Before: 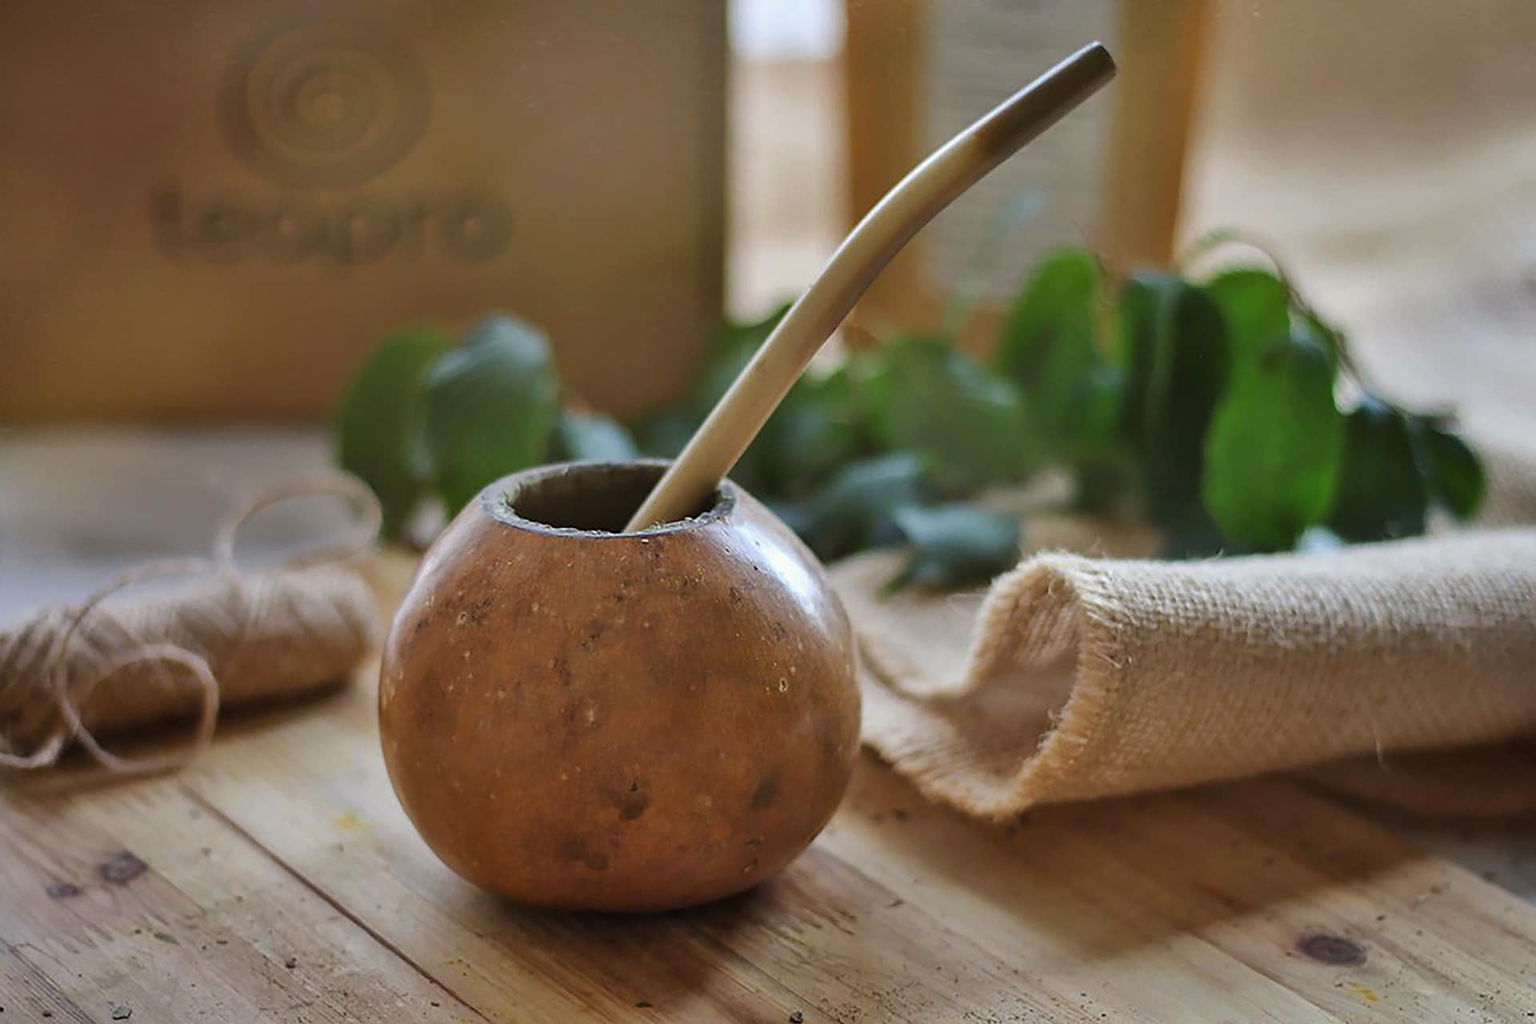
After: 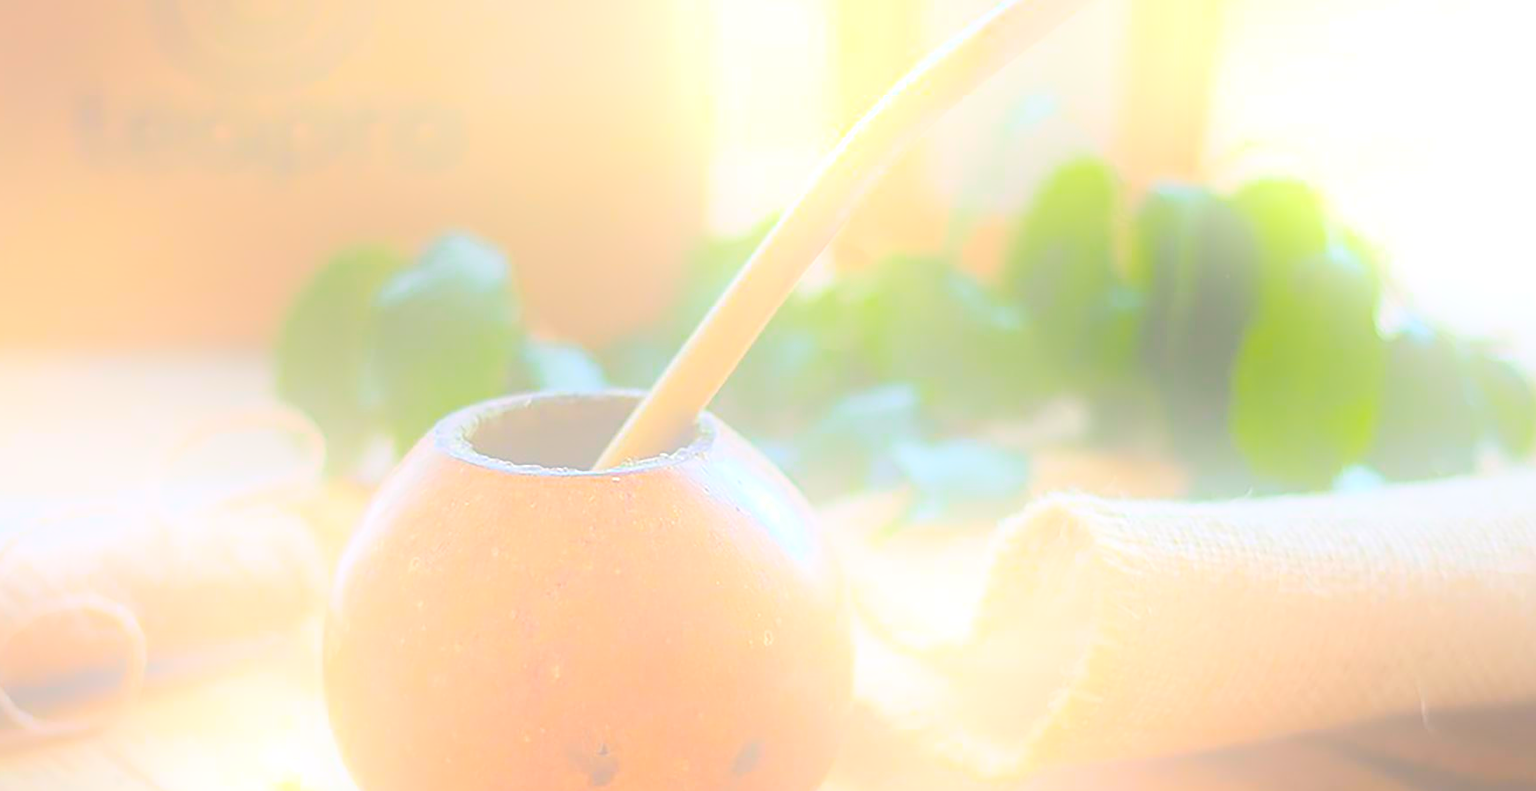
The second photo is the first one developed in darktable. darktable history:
sharpen: on, module defaults
crop: left 5.596%, top 10.314%, right 3.534%, bottom 19.395%
color zones: curves: ch0 [(0.099, 0.624) (0.257, 0.596) (0.384, 0.376) (0.529, 0.492) (0.697, 0.564) (0.768, 0.532) (0.908, 0.644)]; ch1 [(0.112, 0.564) (0.254, 0.612) (0.432, 0.676) (0.592, 0.456) (0.743, 0.684) (0.888, 0.536)]; ch2 [(0.25, 0.5) (0.469, 0.36) (0.75, 0.5)]
bloom: size 25%, threshold 5%, strength 90%
